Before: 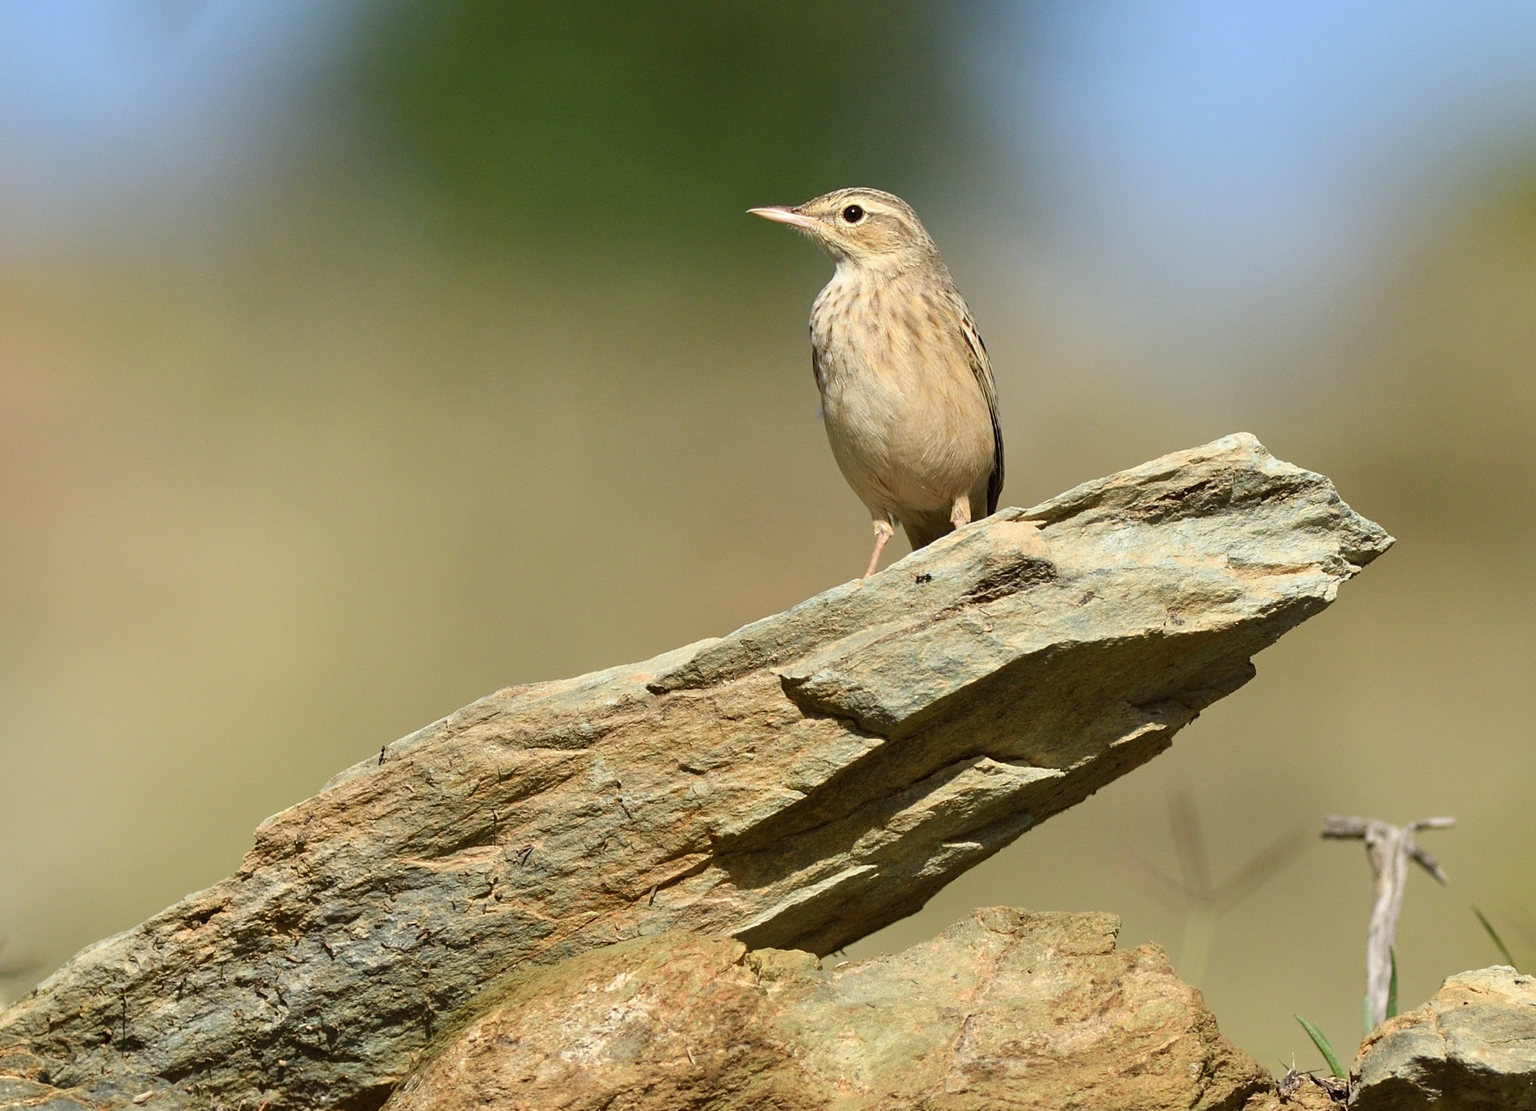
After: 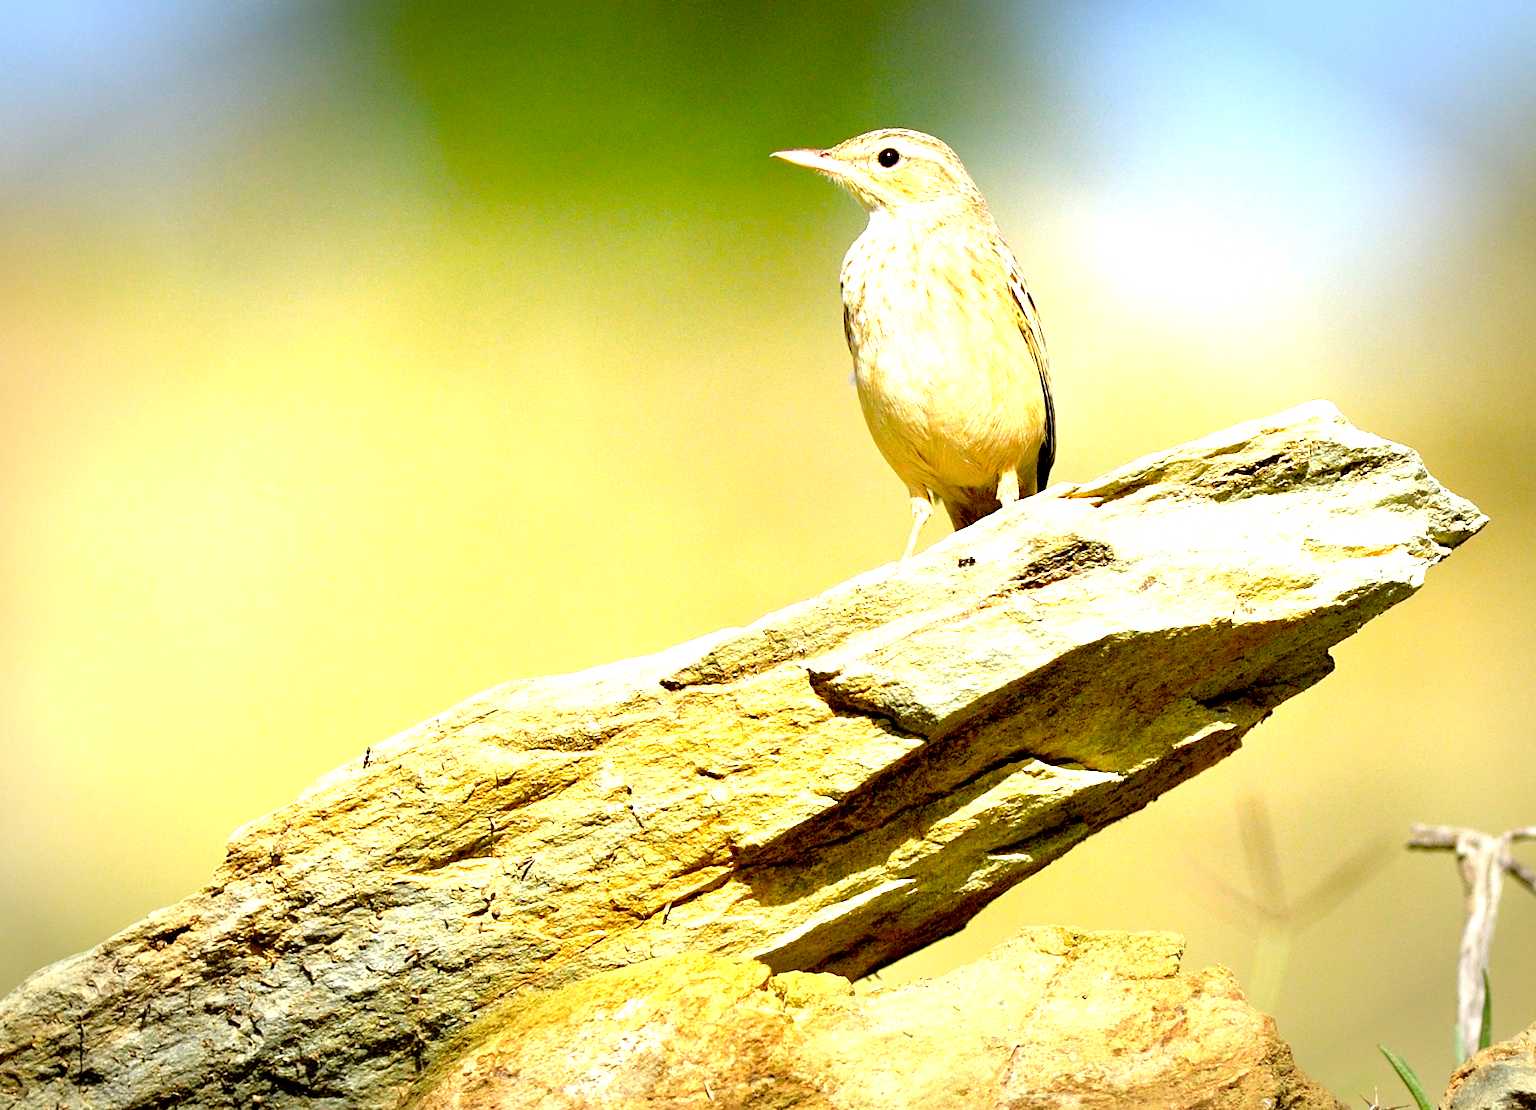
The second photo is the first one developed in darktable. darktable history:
crop: left 3.305%, top 6.436%, right 6.389%, bottom 3.258%
vignetting: fall-off start 70.97%, brightness -0.584, saturation -0.118, width/height ratio 1.333
color balance rgb: perceptual saturation grading › global saturation 25%, perceptual brilliance grading › mid-tones 10%, perceptual brilliance grading › shadows 15%, global vibrance 20%
exposure: black level correction 0.016, exposure 1.774 EV, compensate highlight preservation false
